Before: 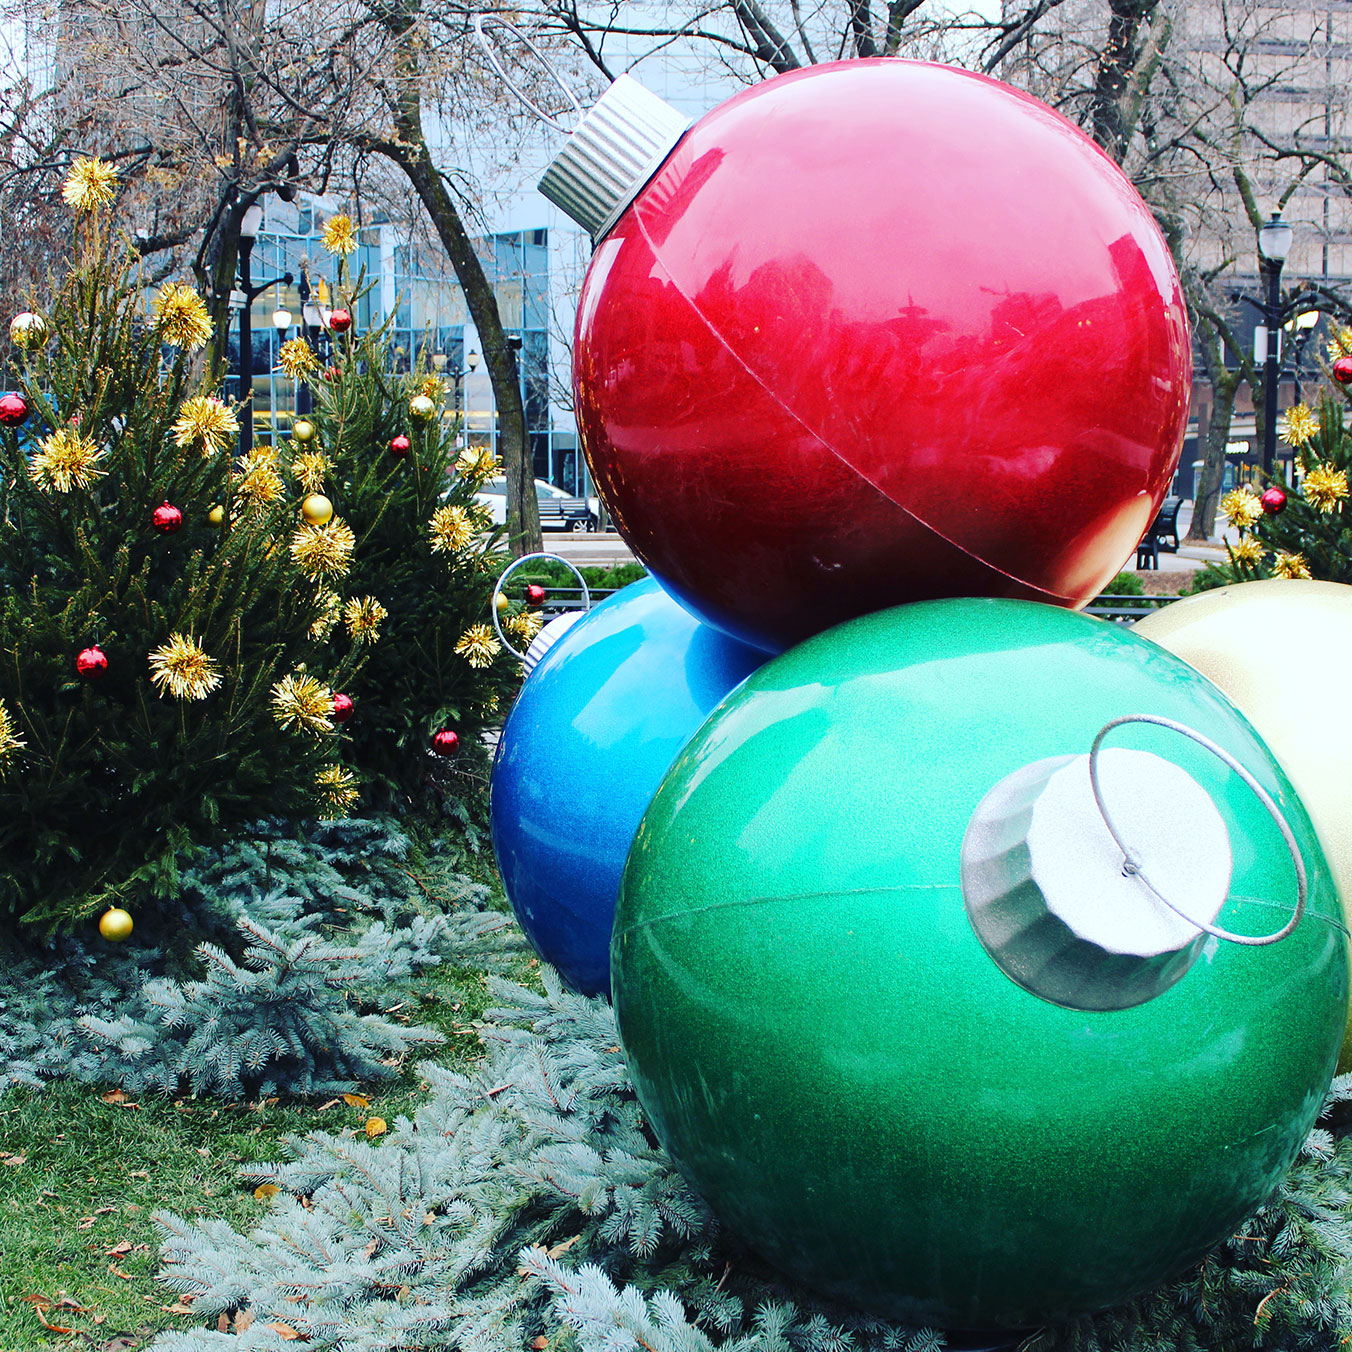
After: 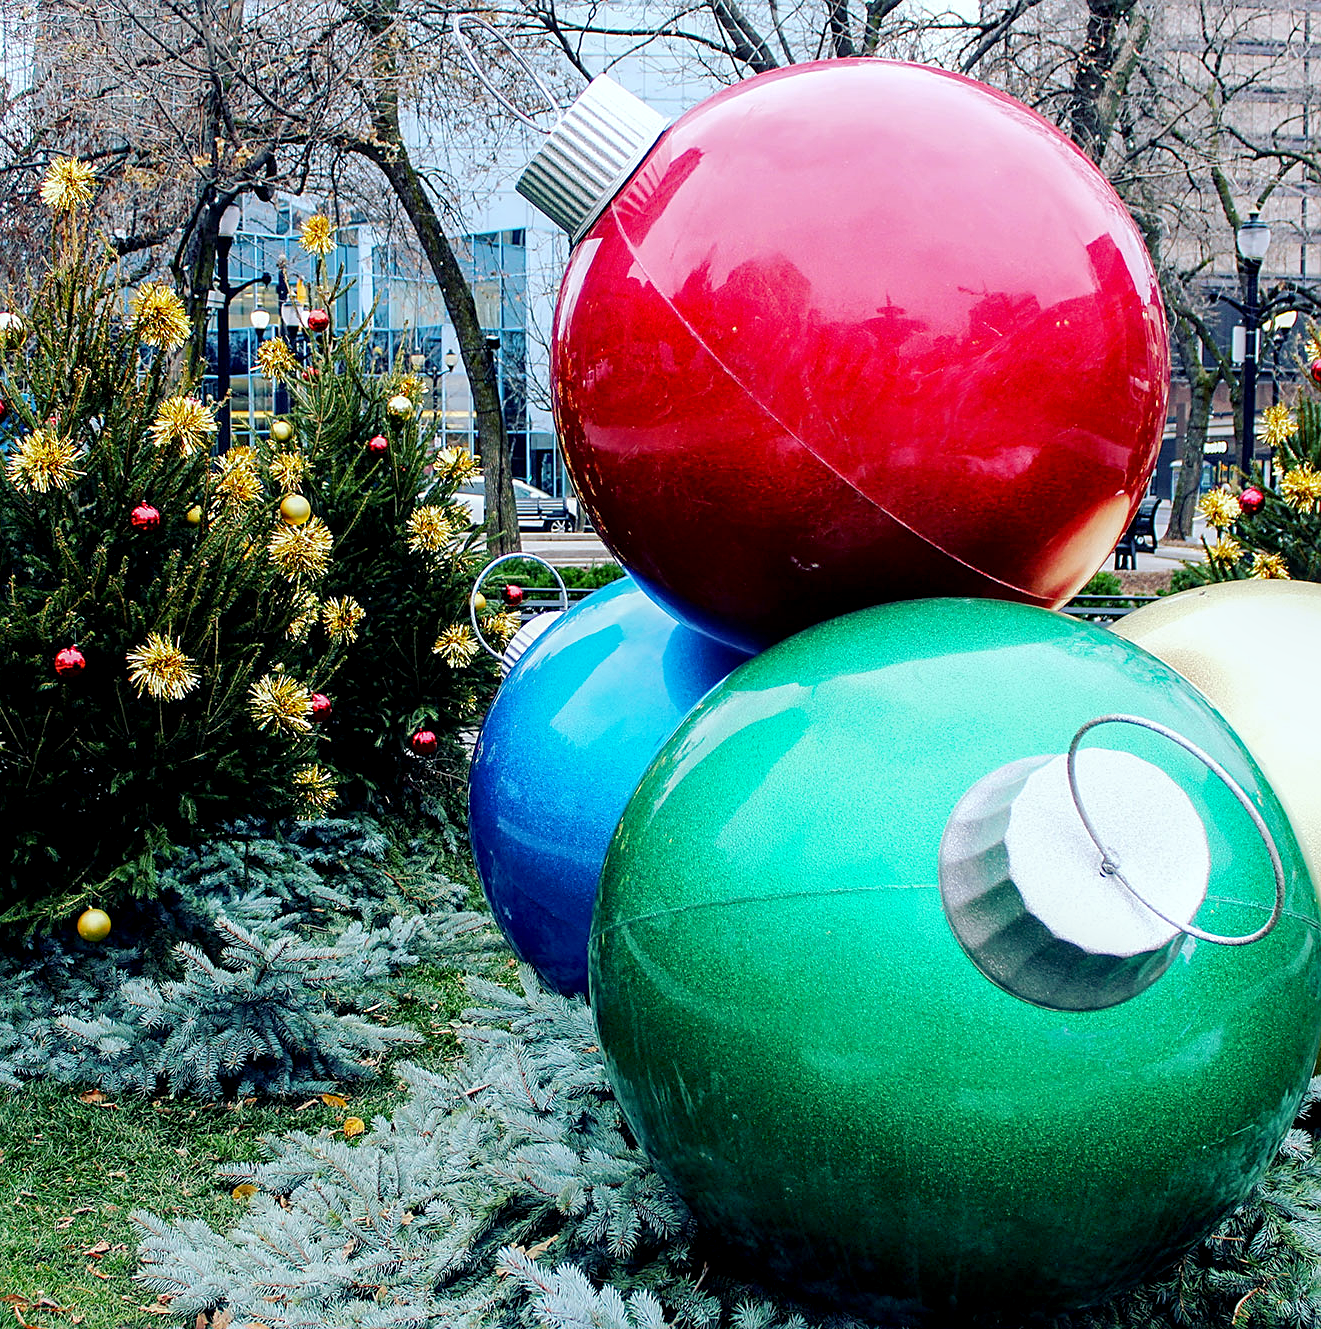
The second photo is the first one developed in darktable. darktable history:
exposure: black level correction 0.011, compensate exposure bias true, compensate highlight preservation false
tone equalizer: edges refinement/feathering 500, mask exposure compensation -1.57 EV, preserve details no
sharpen: on, module defaults
crop and rotate: left 1.683%, right 0.583%, bottom 1.651%
local contrast: on, module defaults
